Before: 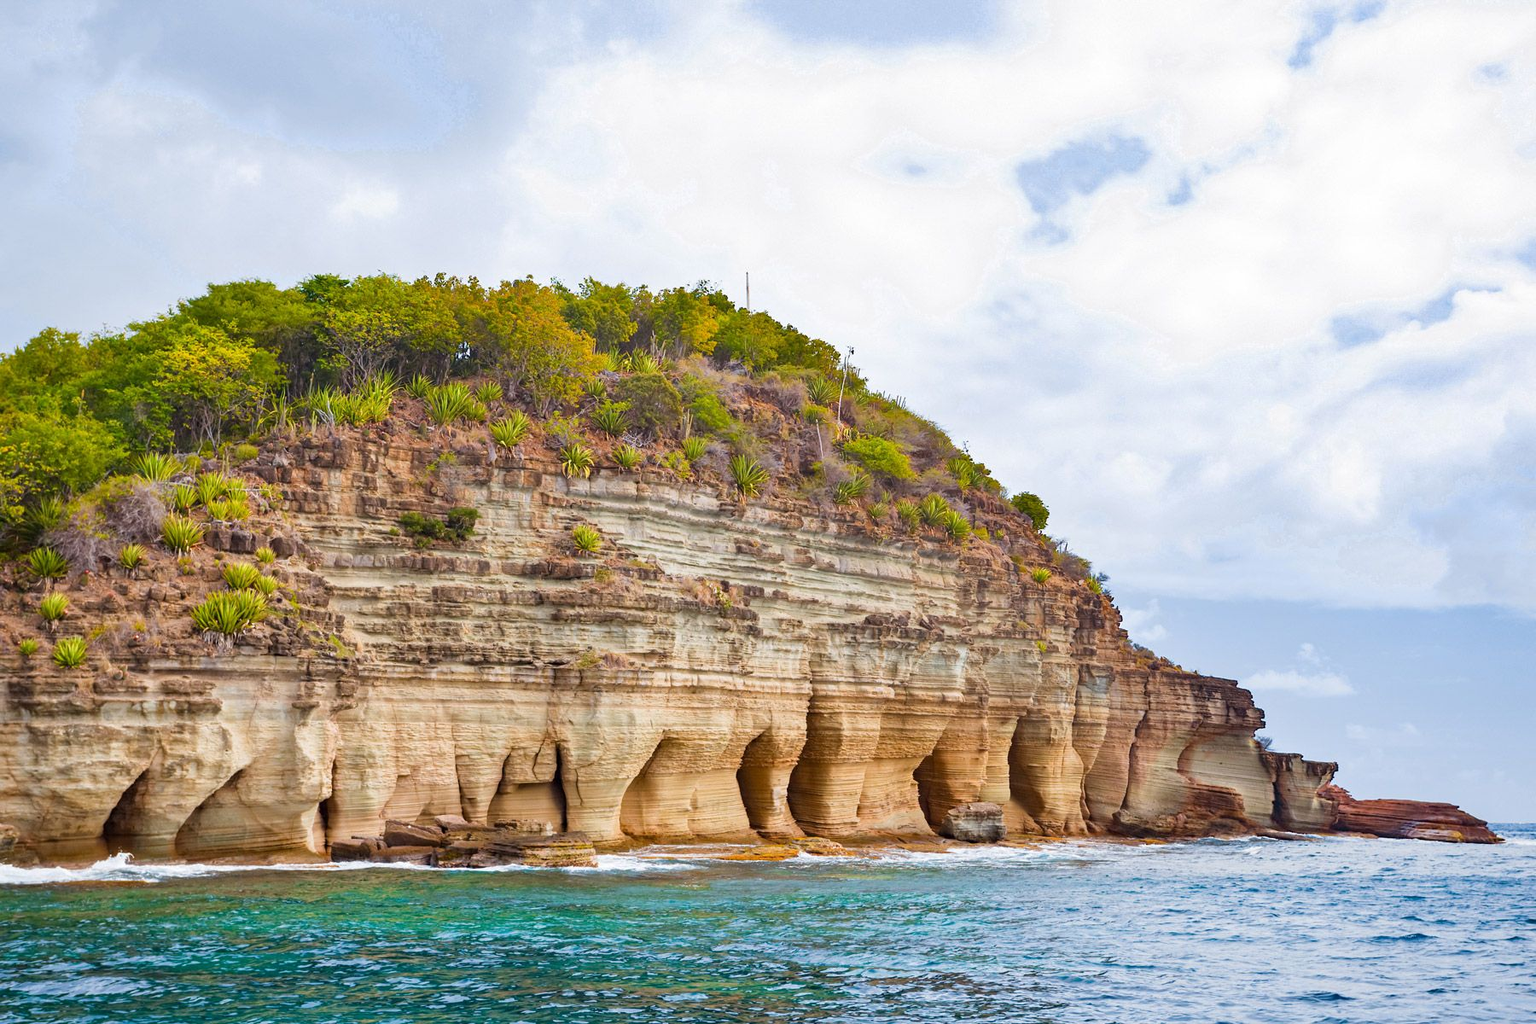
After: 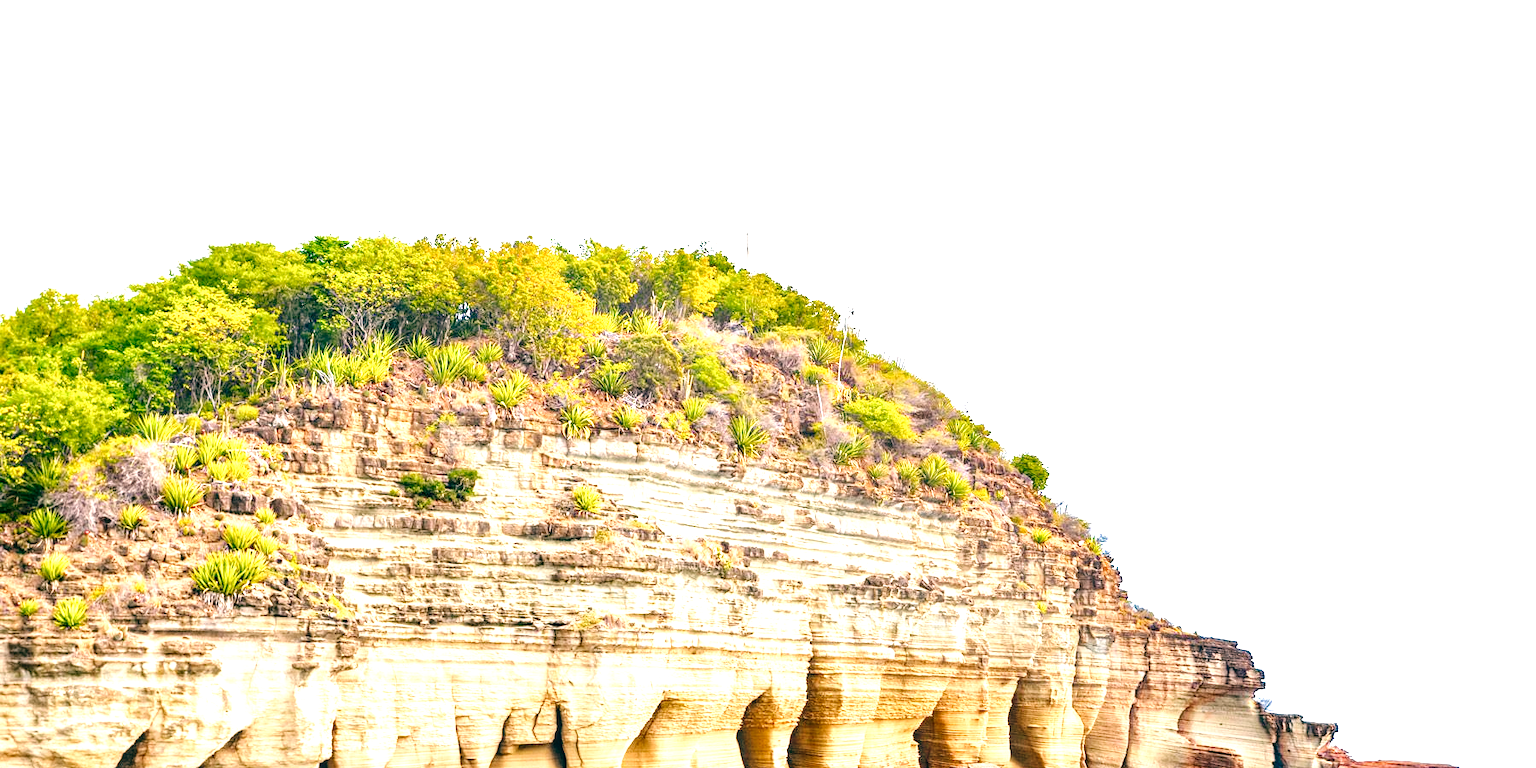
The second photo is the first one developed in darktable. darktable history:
local contrast: detail 130%
crop: top 3.857%, bottom 21.132%
color balance: lift [1.005, 0.99, 1.007, 1.01], gamma [1, 0.979, 1.011, 1.021], gain [0.923, 1.098, 1.025, 0.902], input saturation 90.45%, contrast 7.73%, output saturation 105.91%
tone curve: curves: ch0 [(0, 0) (0.003, 0) (0.011, 0.001) (0.025, 0.003) (0.044, 0.005) (0.069, 0.012) (0.1, 0.023) (0.136, 0.039) (0.177, 0.088) (0.224, 0.15) (0.277, 0.239) (0.335, 0.334) (0.399, 0.43) (0.468, 0.526) (0.543, 0.621) (0.623, 0.711) (0.709, 0.791) (0.801, 0.87) (0.898, 0.949) (1, 1)], preserve colors none
exposure: black level correction -0.002, exposure 1.35 EV, compensate highlight preservation false
